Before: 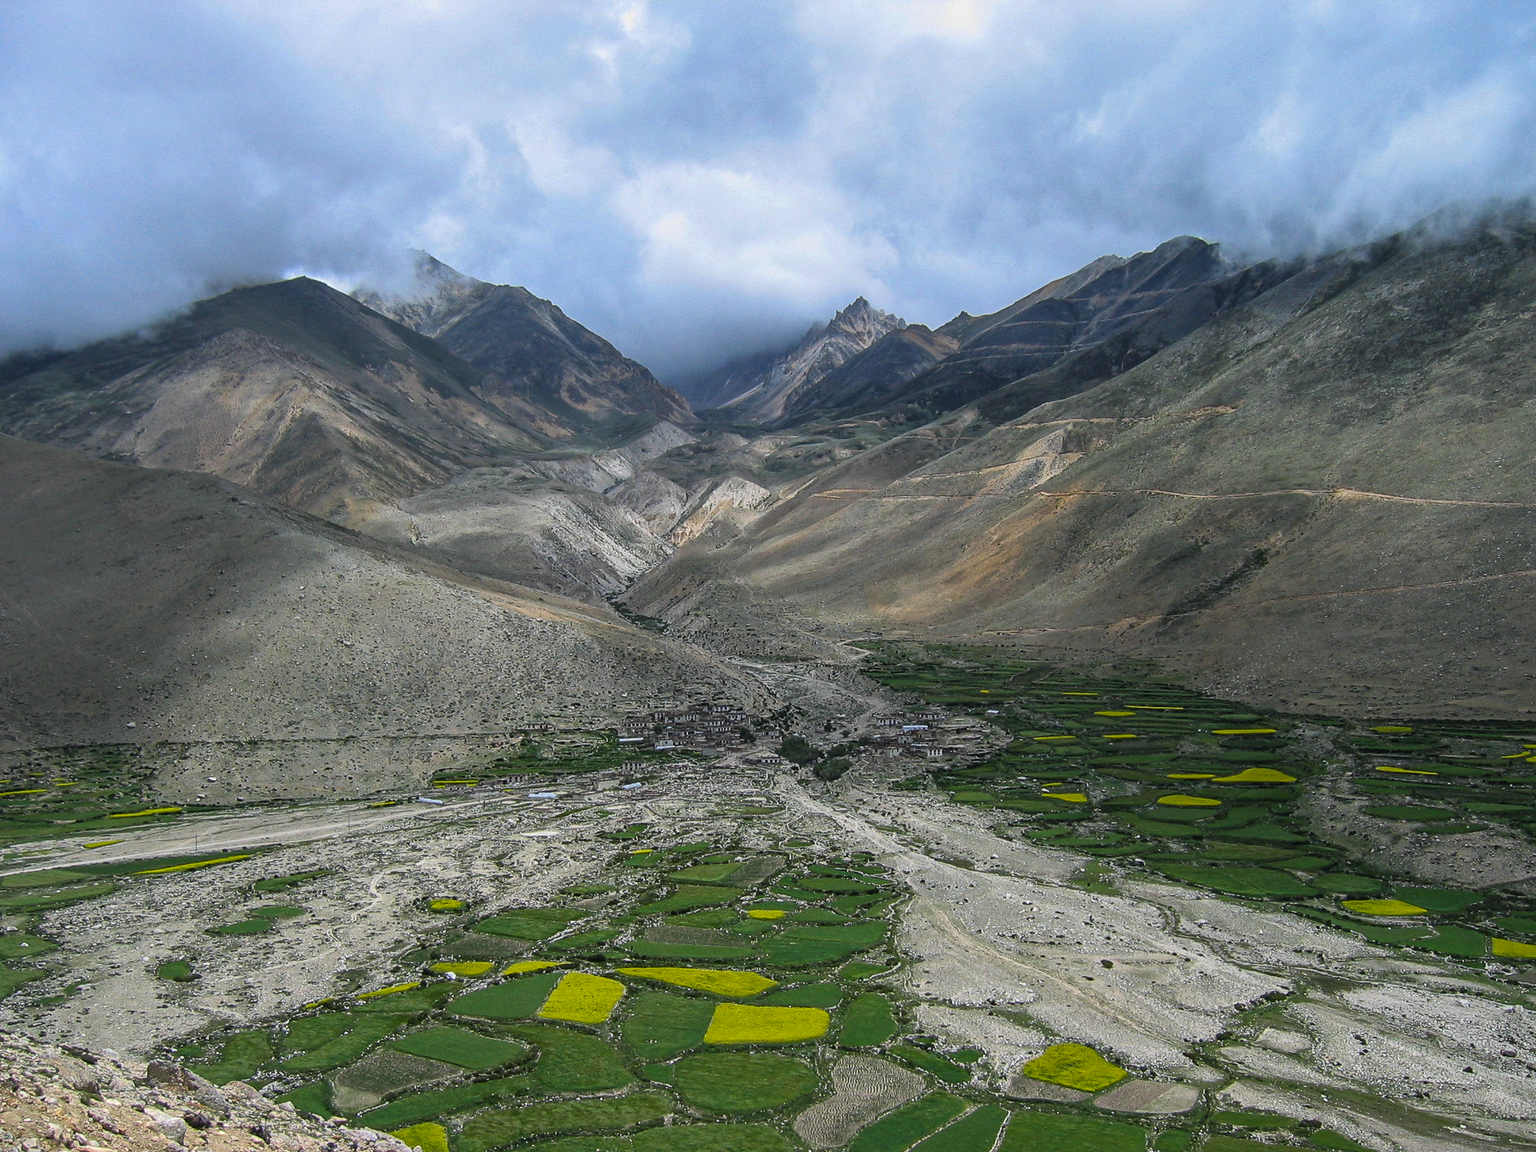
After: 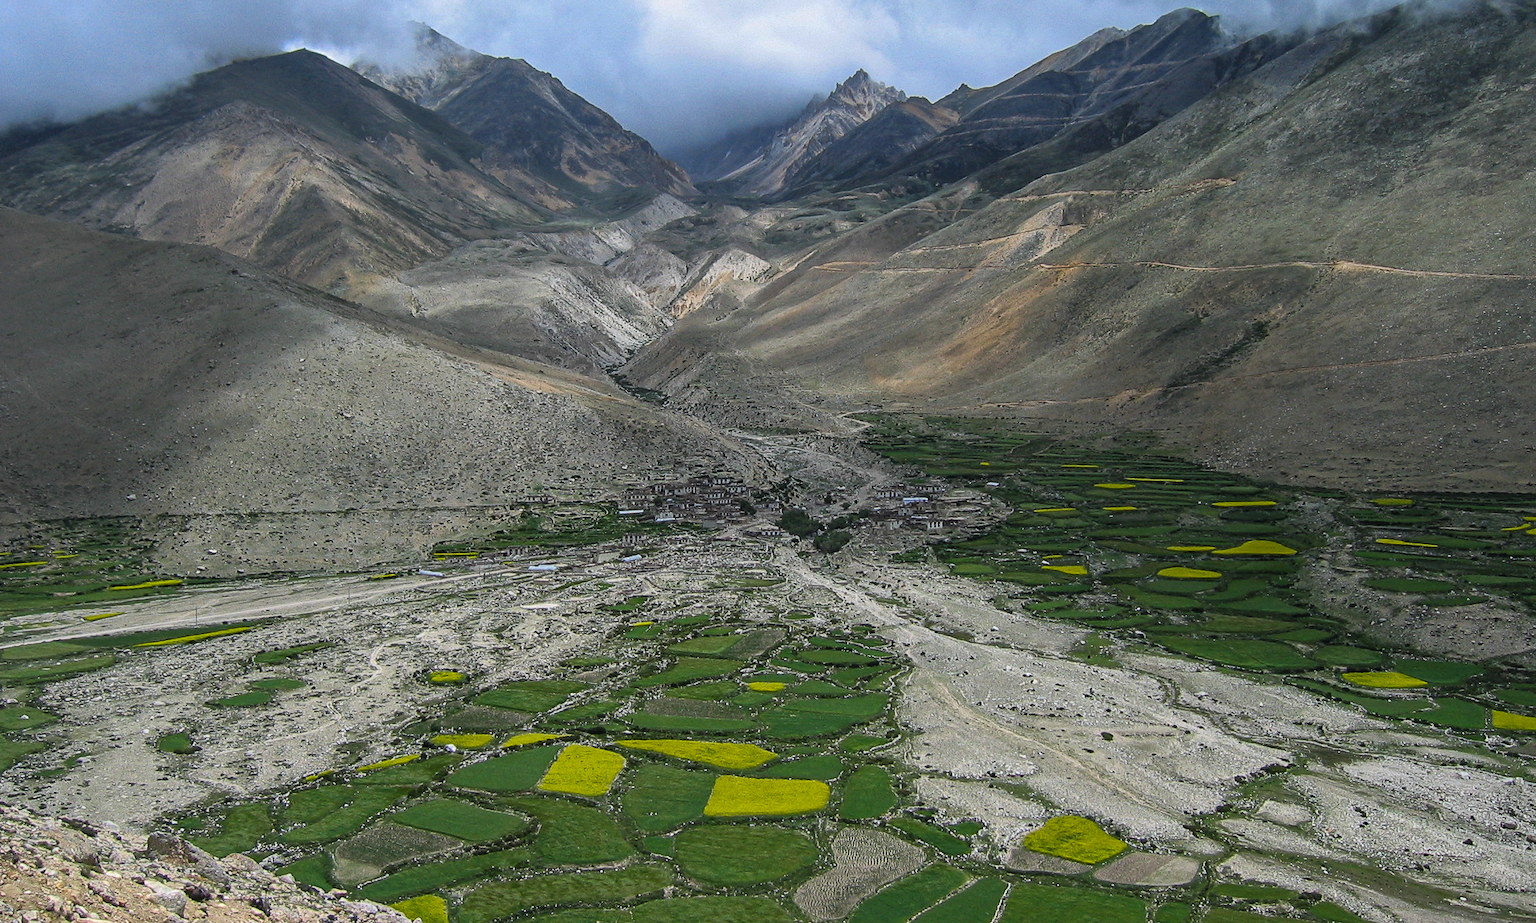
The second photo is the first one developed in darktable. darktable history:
crop and rotate: top 19.809%
